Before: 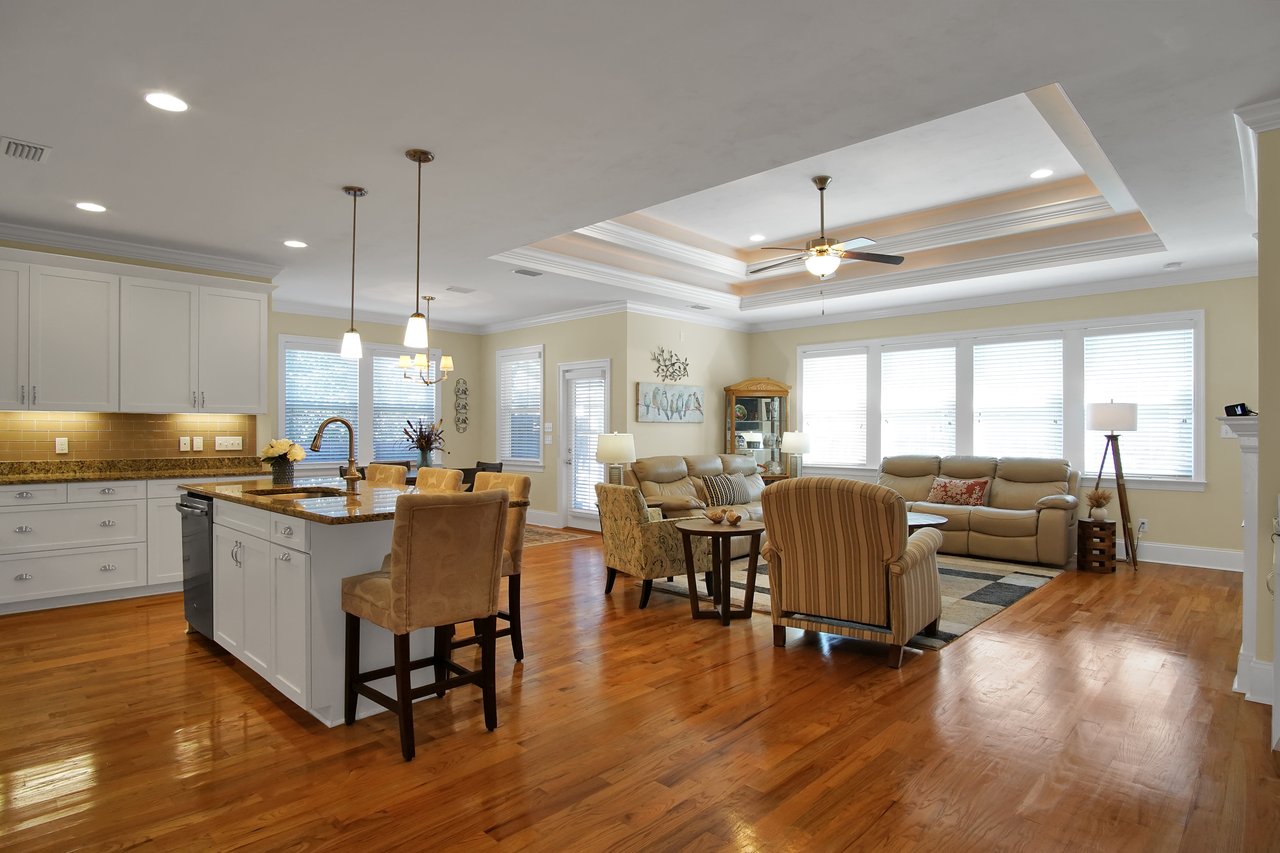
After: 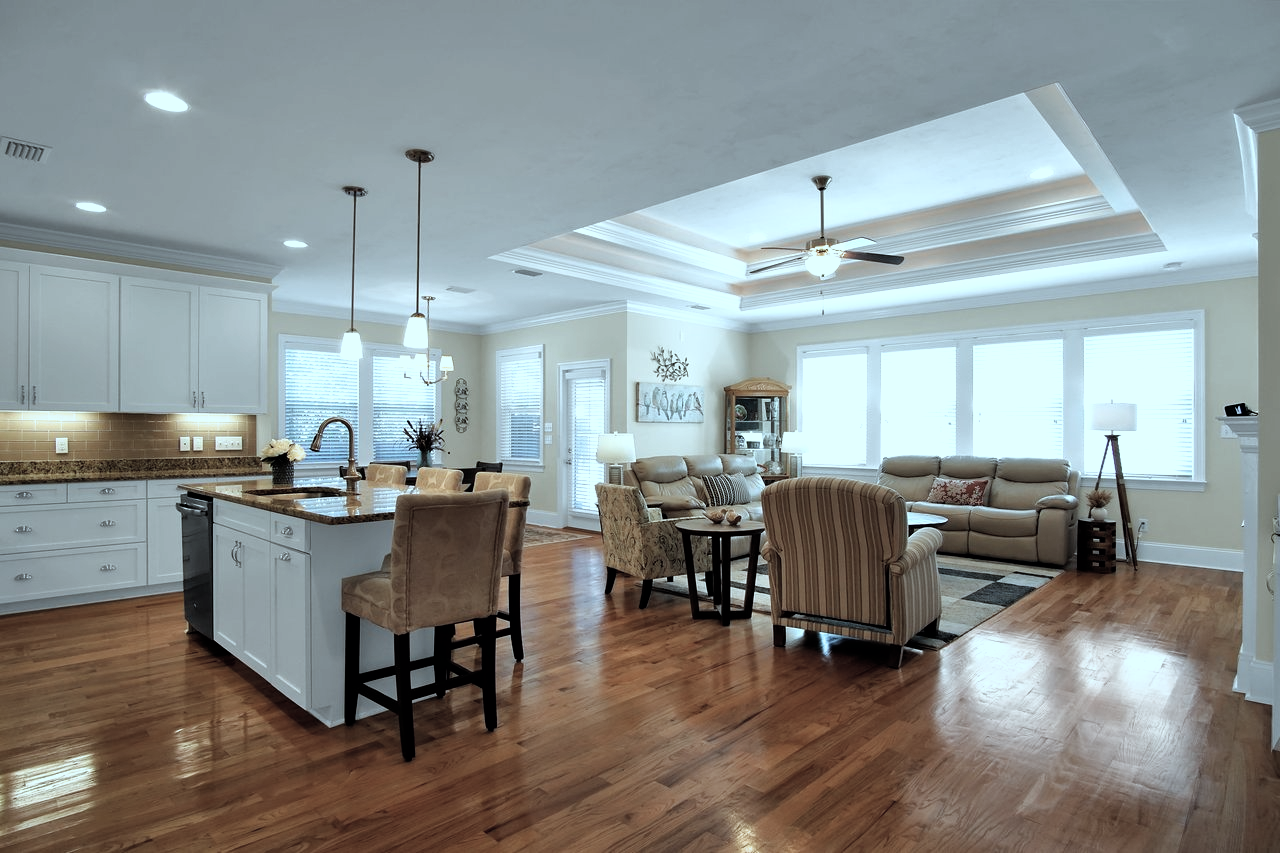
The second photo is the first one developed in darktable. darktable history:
filmic rgb: black relative exposure -8.19 EV, white relative exposure 2.2 EV, target white luminance 99.987%, hardness 7.18, latitude 75.7%, contrast 1.322, highlights saturation mix -1.49%, shadows ↔ highlights balance 29.78%
color correction: highlights a* -12.77, highlights b* -18.03, saturation 0.696
color balance rgb: global offset › chroma 0.064%, global offset › hue 253.48°, perceptual saturation grading › global saturation 0.131%
